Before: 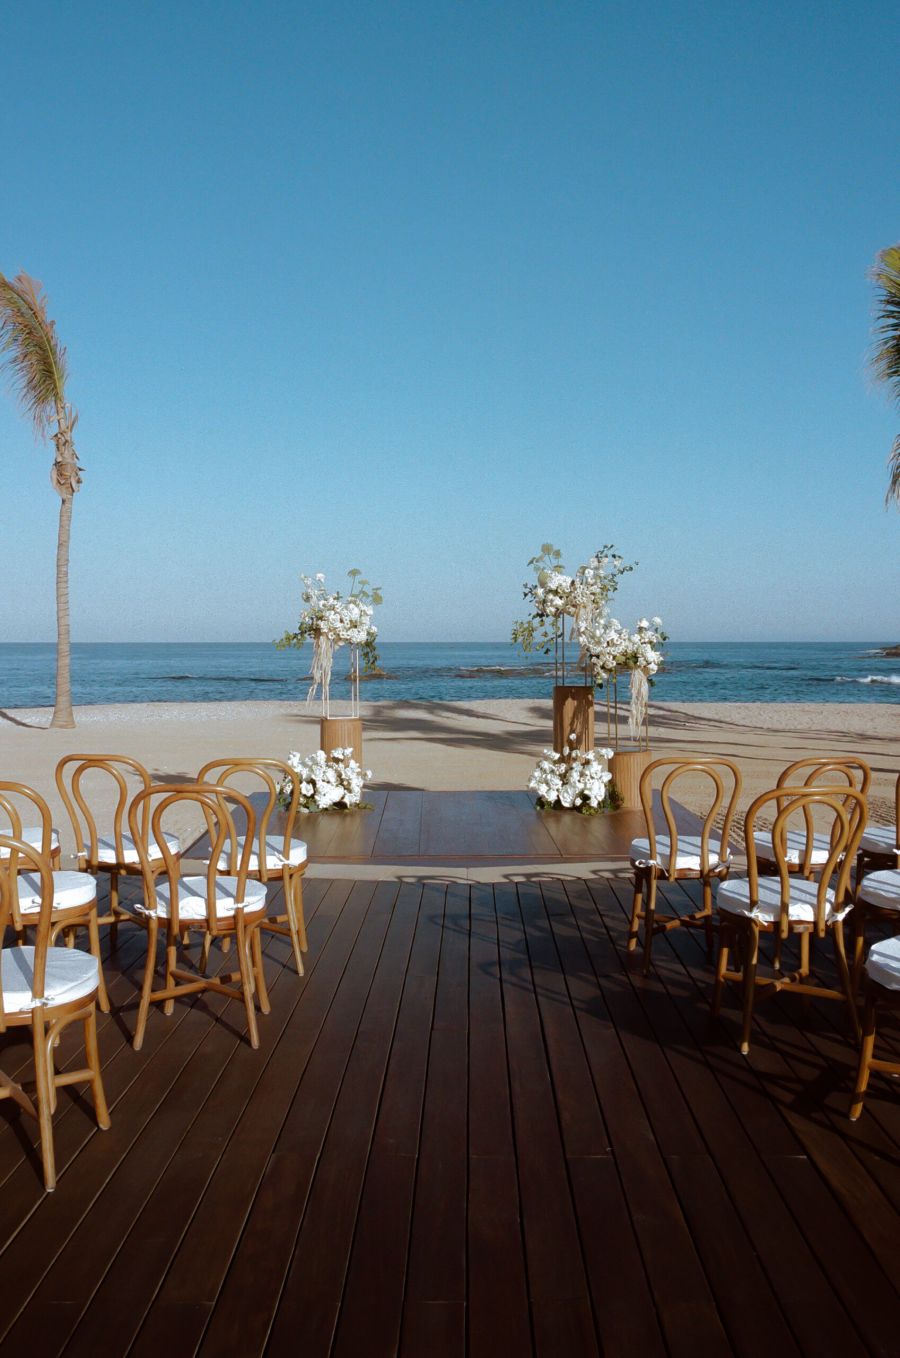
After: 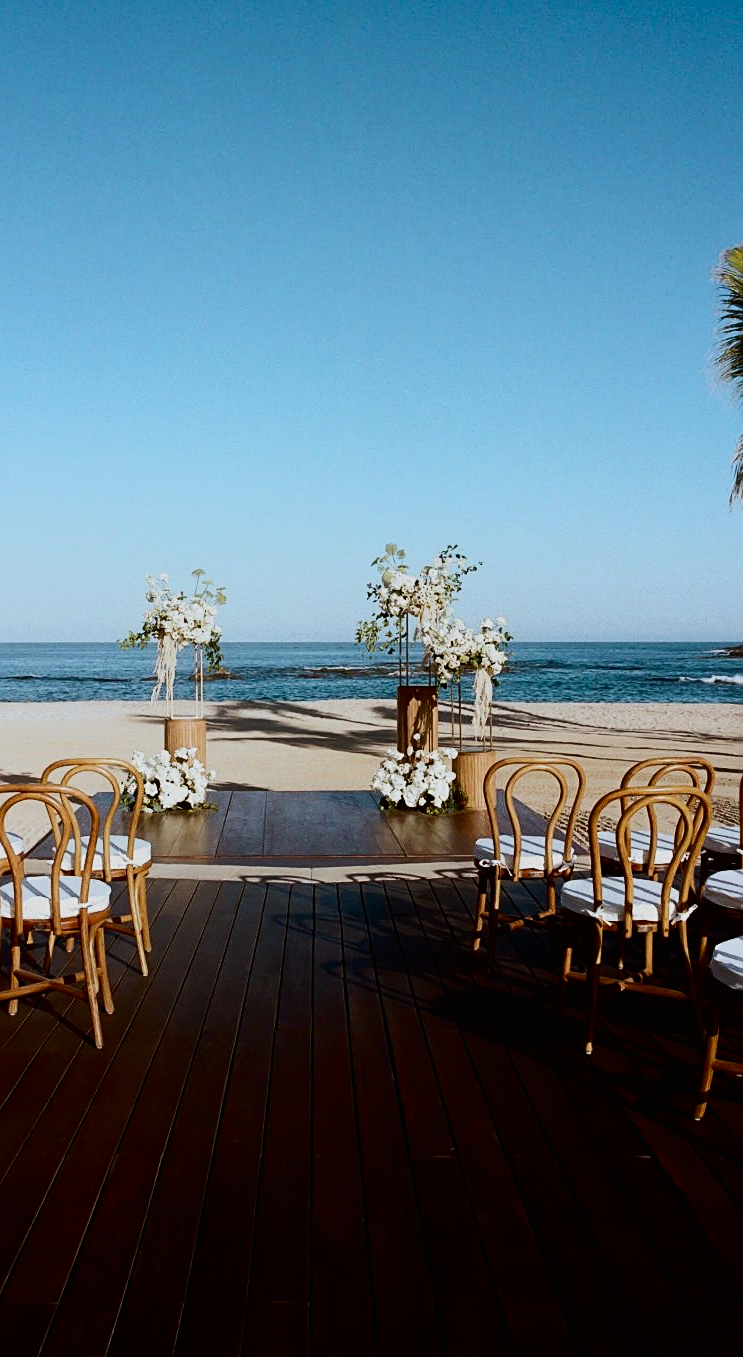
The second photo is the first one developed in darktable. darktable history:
filmic rgb: black relative exposure -8 EV, white relative exposure 3.85 EV, hardness 4.32
crop: left 17.421%, bottom 0.021%
sharpen: on, module defaults
contrast brightness saturation: contrast 0.031, brightness 0.057, saturation 0.135
tone curve: curves: ch0 [(0, 0) (0.003, 0.006) (0.011, 0.006) (0.025, 0.008) (0.044, 0.014) (0.069, 0.02) (0.1, 0.025) (0.136, 0.037) (0.177, 0.053) (0.224, 0.086) (0.277, 0.13) (0.335, 0.189) (0.399, 0.253) (0.468, 0.375) (0.543, 0.521) (0.623, 0.671) (0.709, 0.789) (0.801, 0.841) (0.898, 0.889) (1, 1)], color space Lab, independent channels, preserve colors none
